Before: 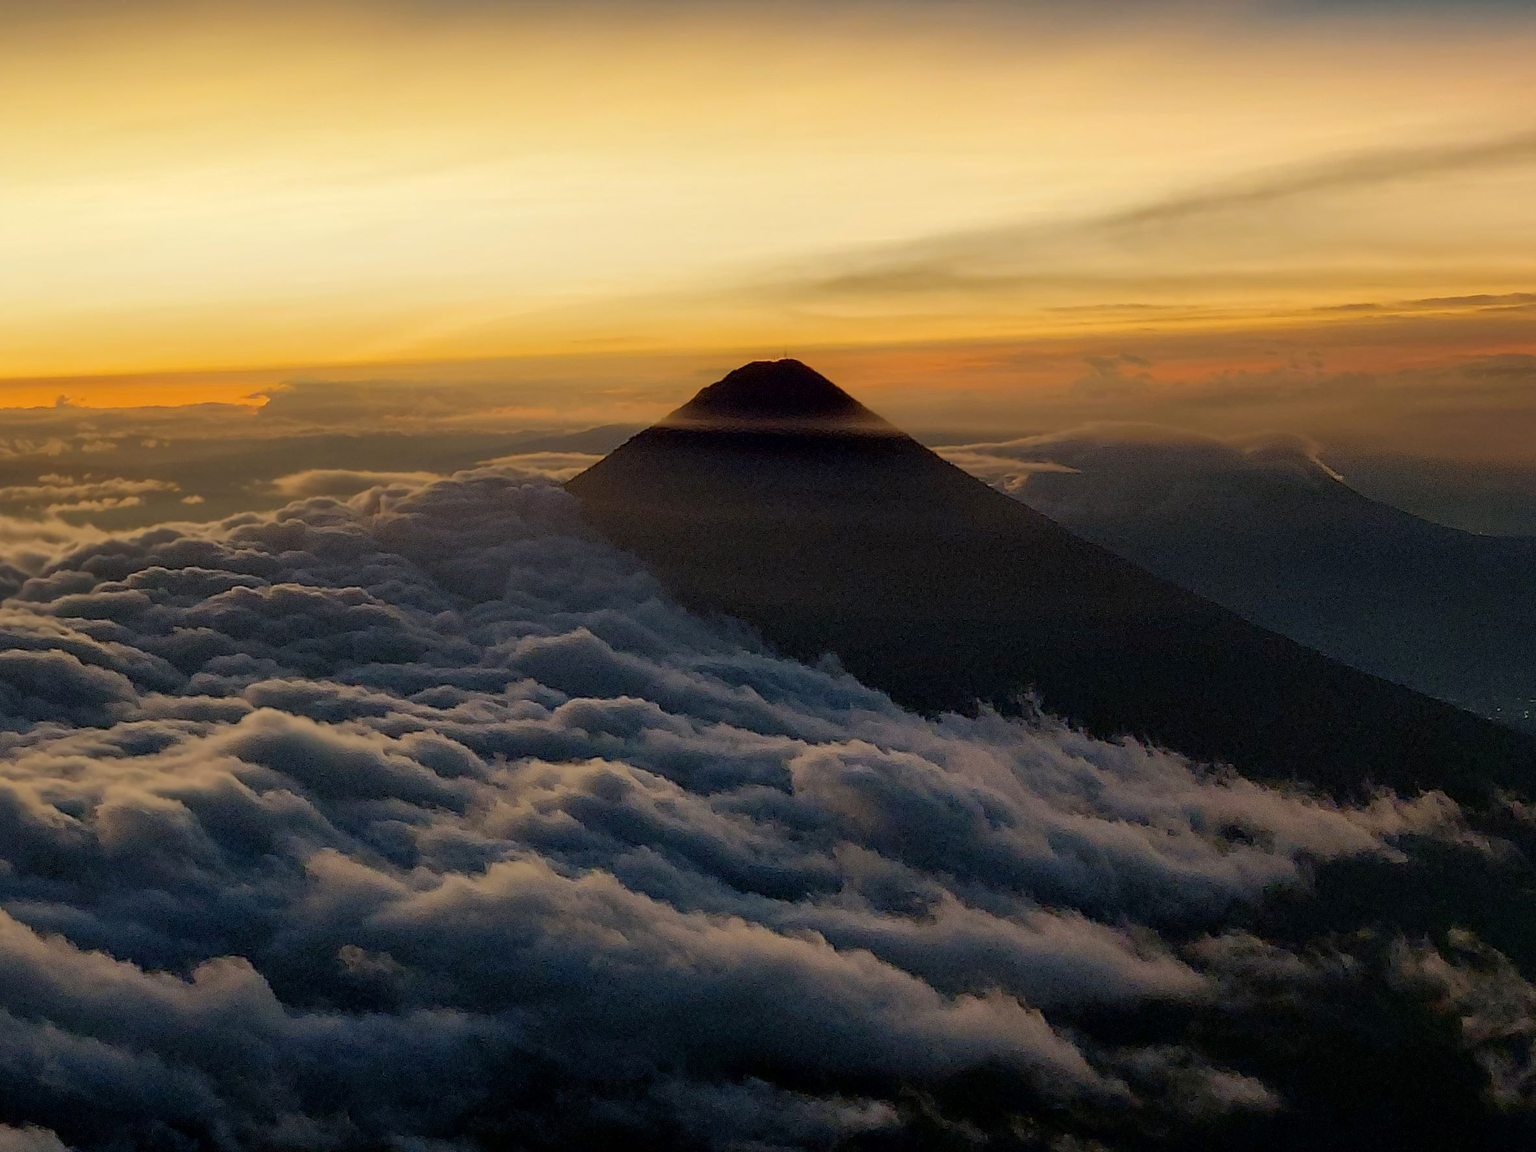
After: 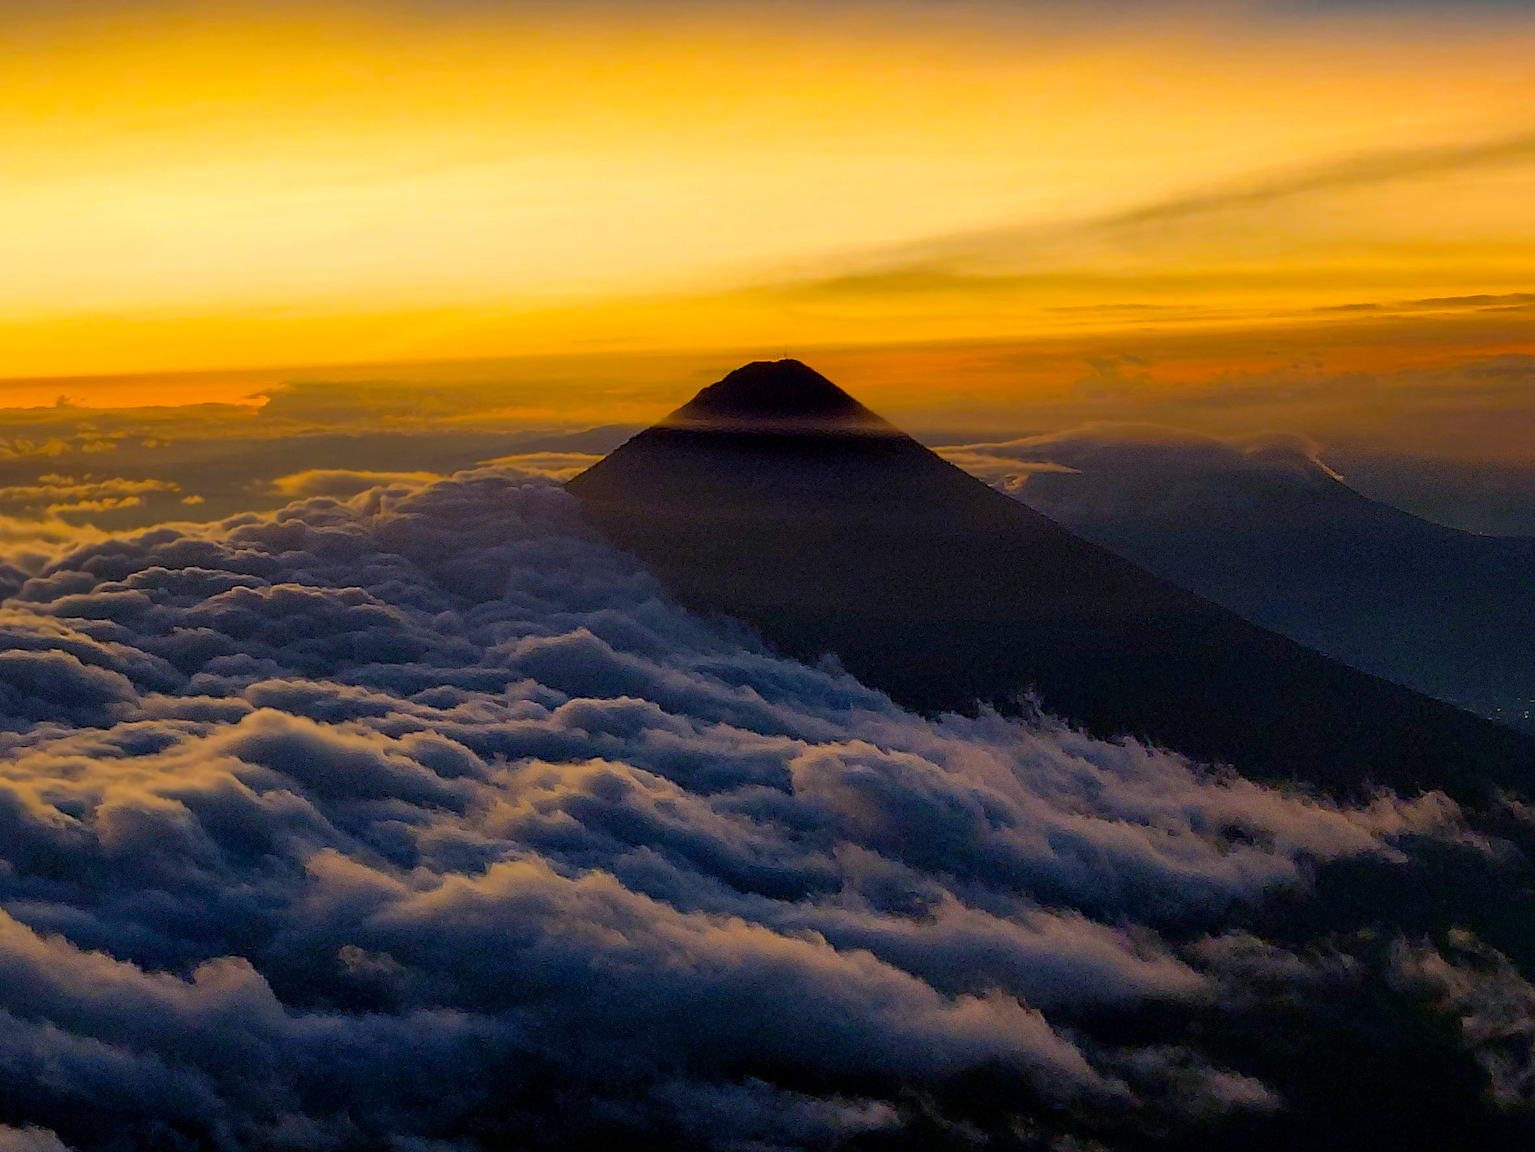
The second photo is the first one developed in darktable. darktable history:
exposure: exposure 0.125 EV, compensate highlight preservation false
color balance rgb: shadows lift › luminance -22.036%, shadows lift › chroma 6.559%, shadows lift › hue 270.22°, highlights gain › chroma 3.042%, highlights gain › hue 54.46°, perceptual saturation grading › global saturation 39.786%, global vibrance 9.792%
